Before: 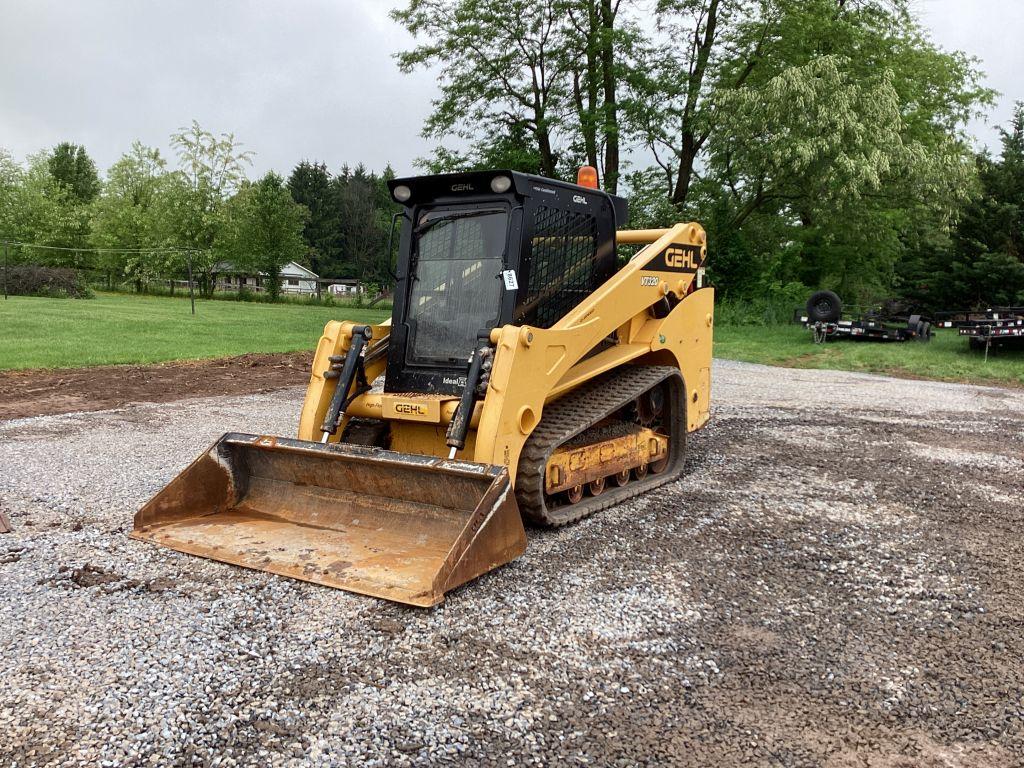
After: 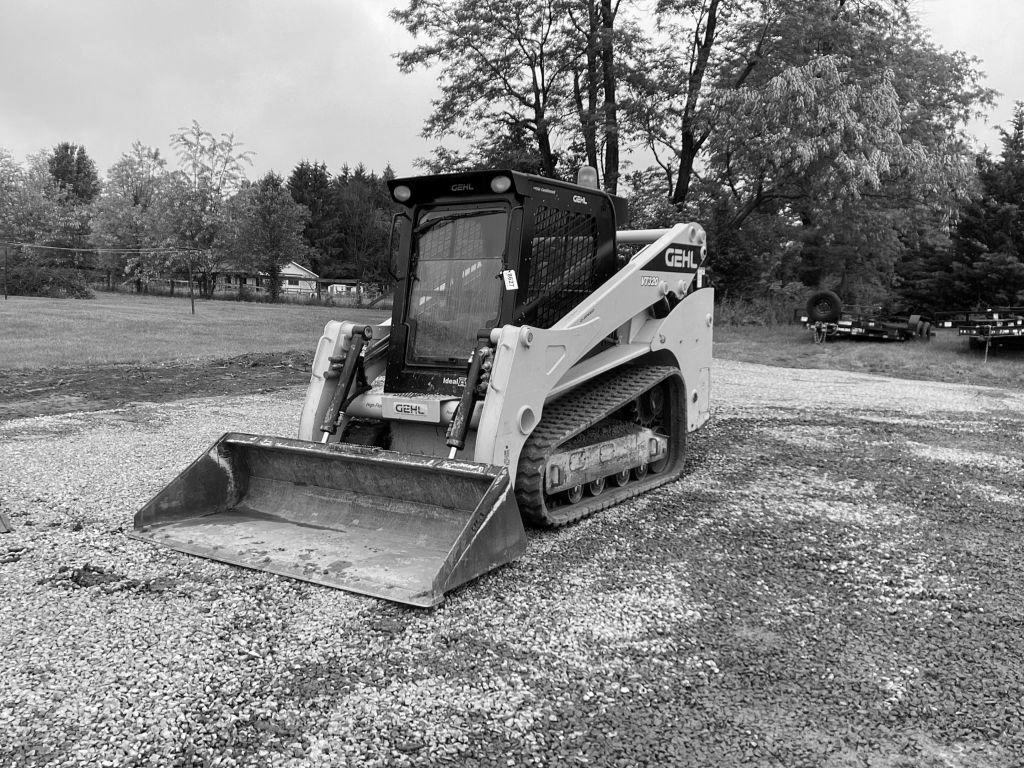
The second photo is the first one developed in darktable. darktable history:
shadows and highlights: shadows 37.27, highlights -28.18, soften with gaussian
monochrome: on, module defaults
